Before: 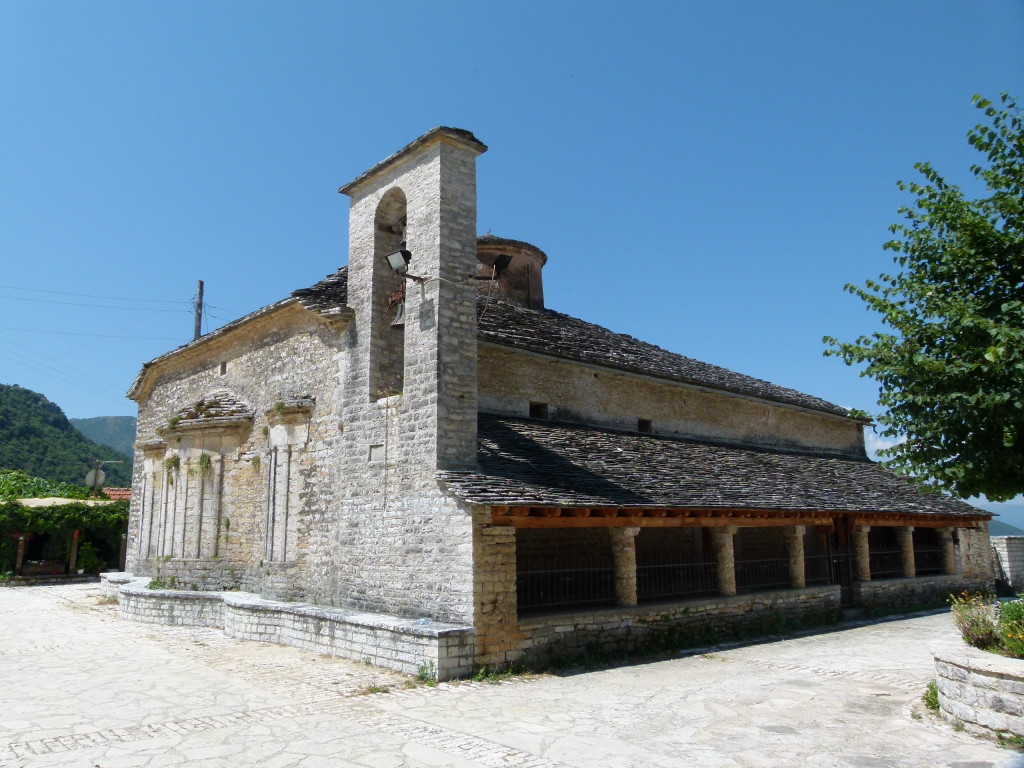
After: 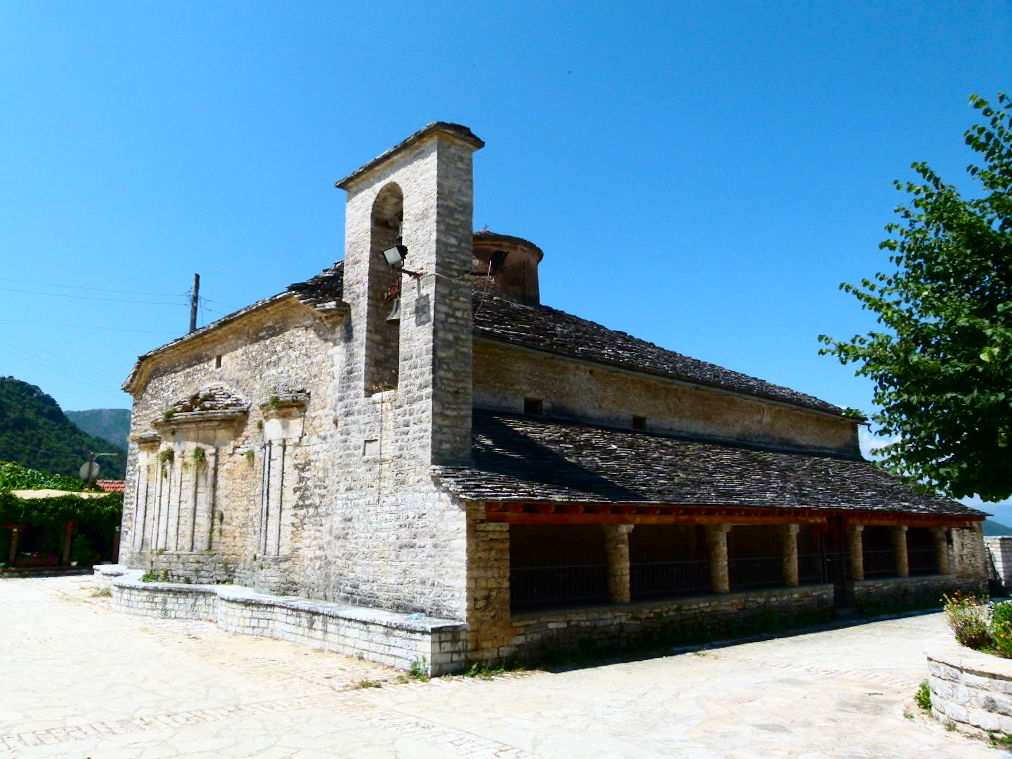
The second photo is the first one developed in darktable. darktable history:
contrast brightness saturation: contrast 0.28
color correction: saturation 1.34
crop and rotate: angle -0.5°
